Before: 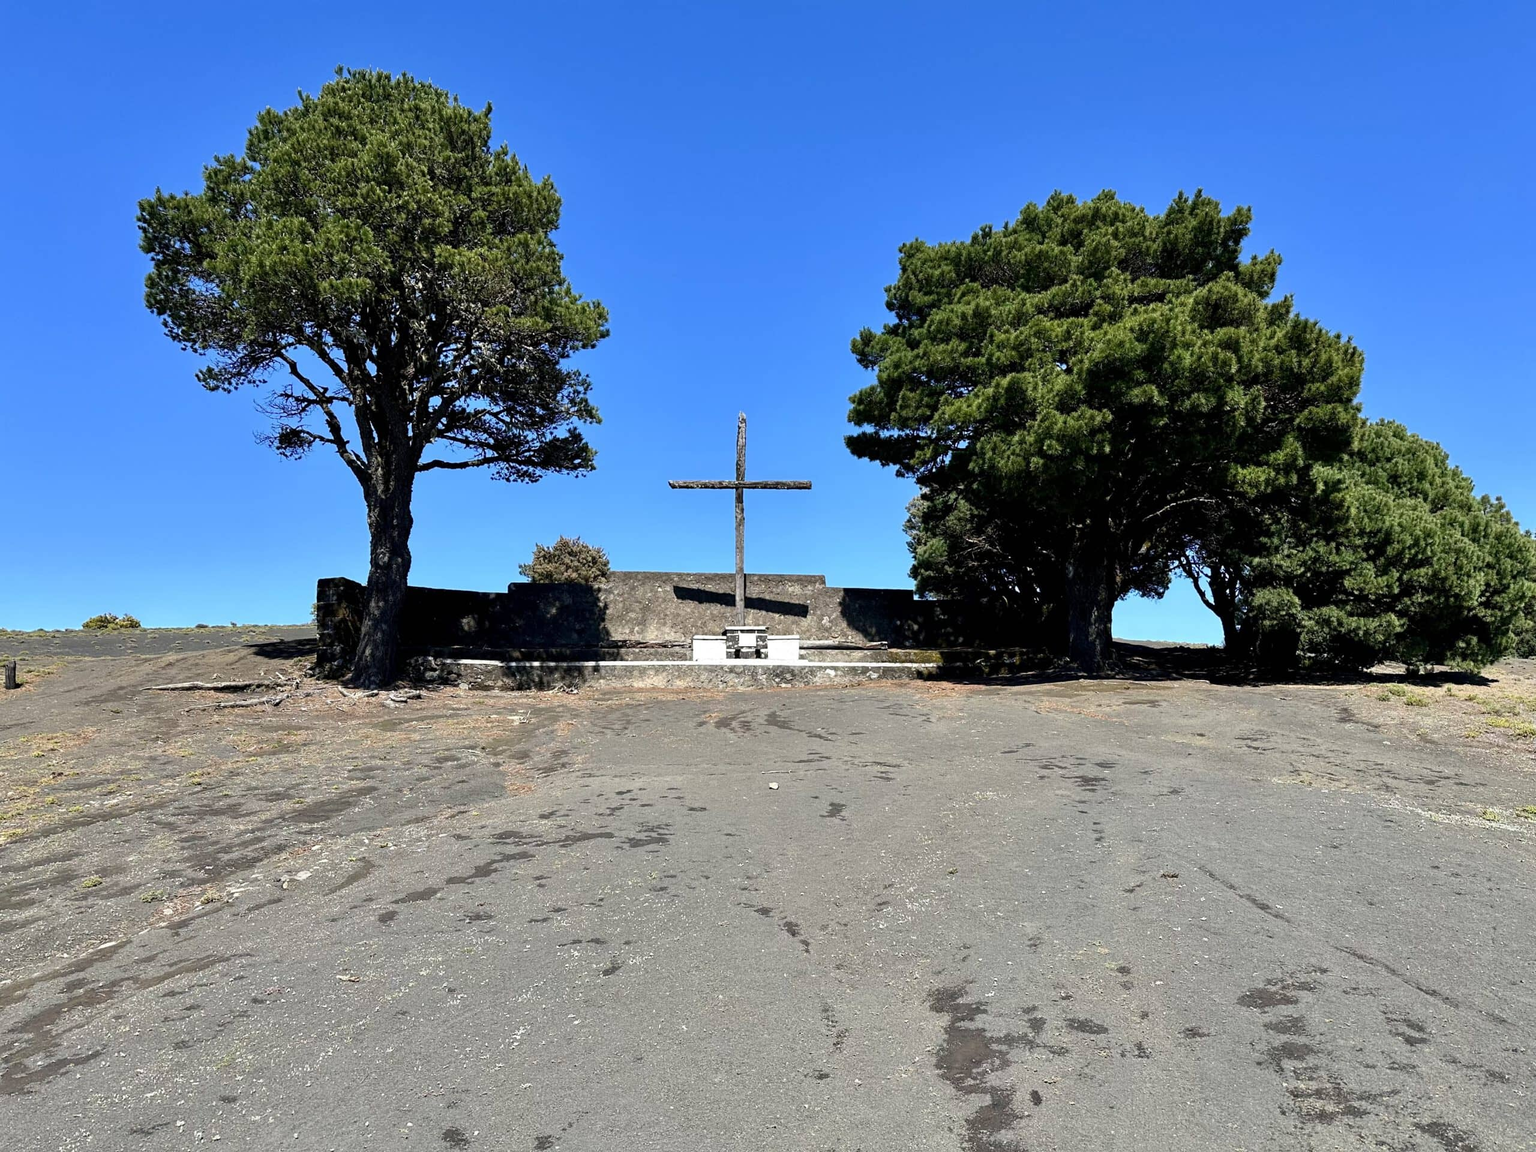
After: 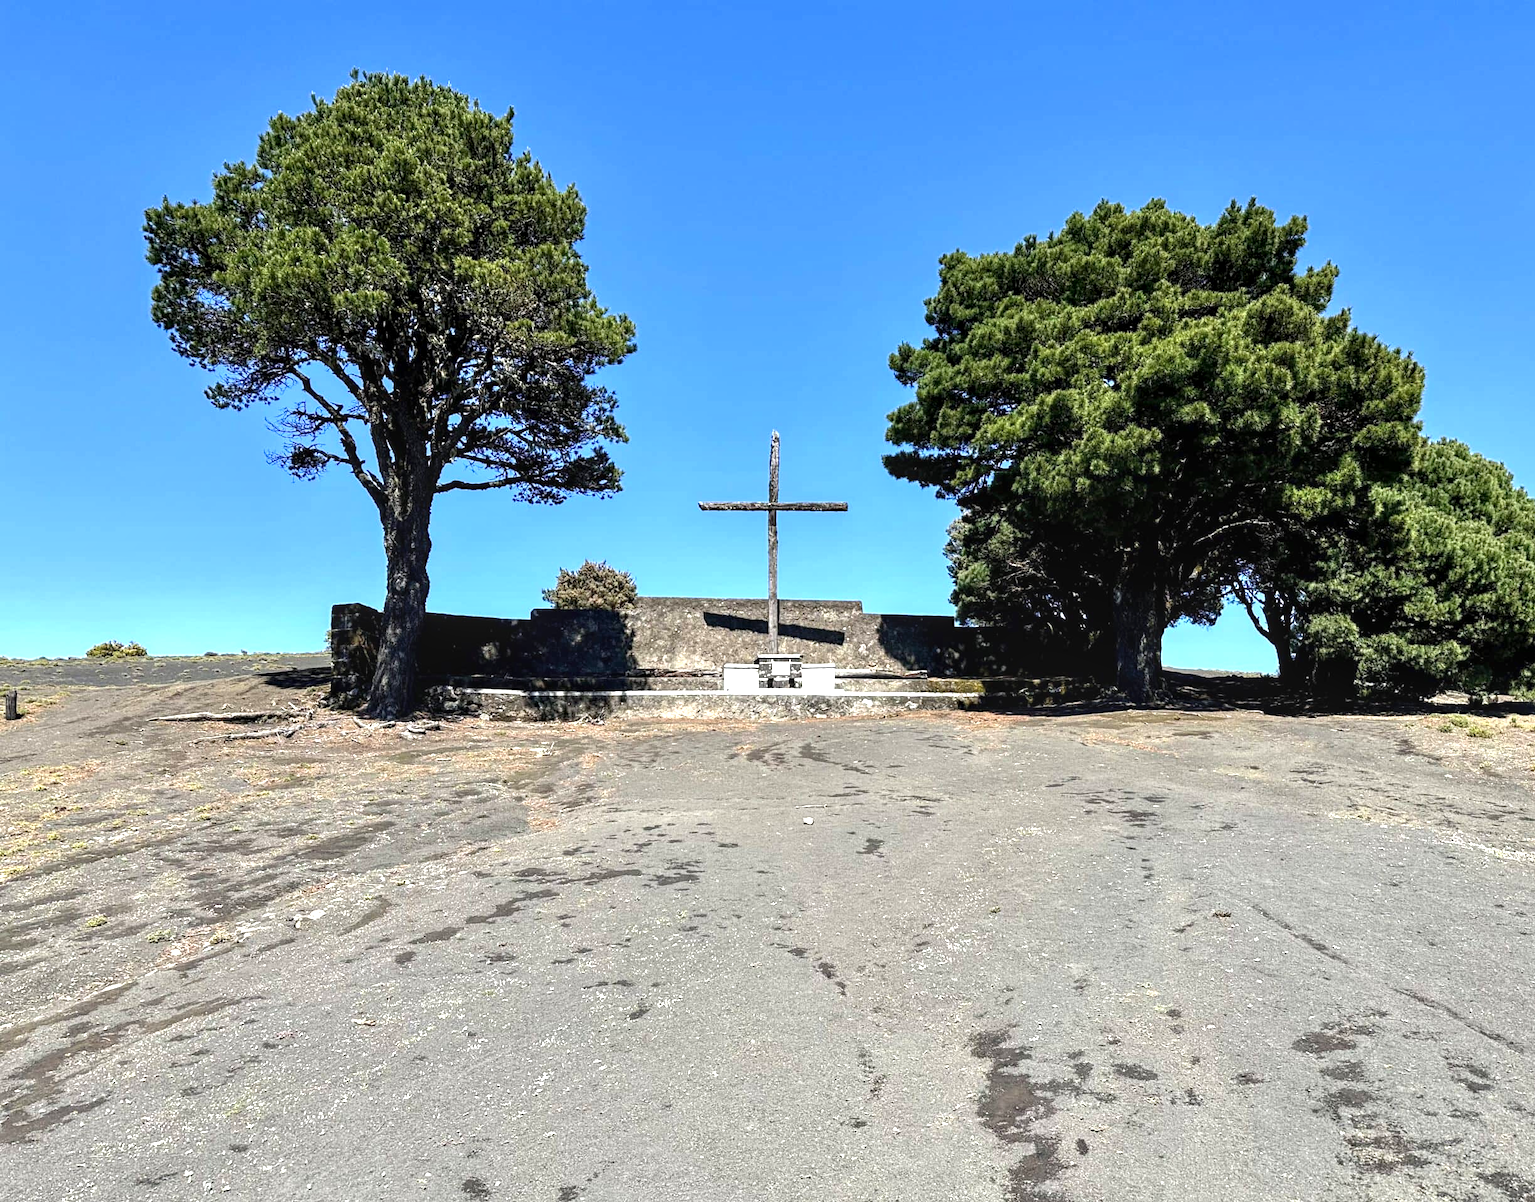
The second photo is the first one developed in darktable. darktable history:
exposure: exposure 0.703 EV, compensate exposure bias true, compensate highlight preservation false
crop: right 4.231%, bottom 0.037%
local contrast: on, module defaults
